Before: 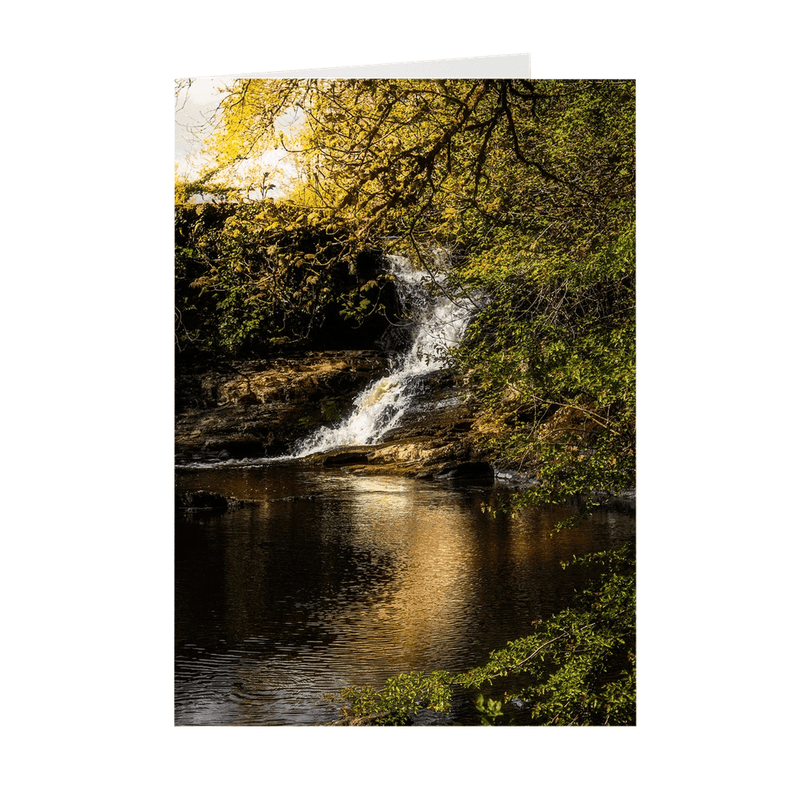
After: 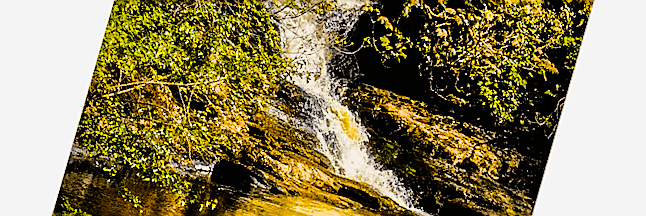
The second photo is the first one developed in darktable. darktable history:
color balance rgb: linear chroma grading › global chroma 42%, perceptual saturation grading › global saturation 42%, perceptual brilliance grading › global brilliance 25%, global vibrance 33%
filmic rgb: black relative exposure -7.65 EV, white relative exposure 4.56 EV, hardness 3.61
crop and rotate: angle 16.12°, top 30.835%, bottom 35.653%
tone equalizer: -7 EV 0.15 EV, -6 EV 0.6 EV, -5 EV 1.15 EV, -4 EV 1.33 EV, -3 EV 1.15 EV, -2 EV 0.6 EV, -1 EV 0.15 EV, mask exposure compensation -0.5 EV
sharpen: radius 1.4, amount 1.25, threshold 0.7
